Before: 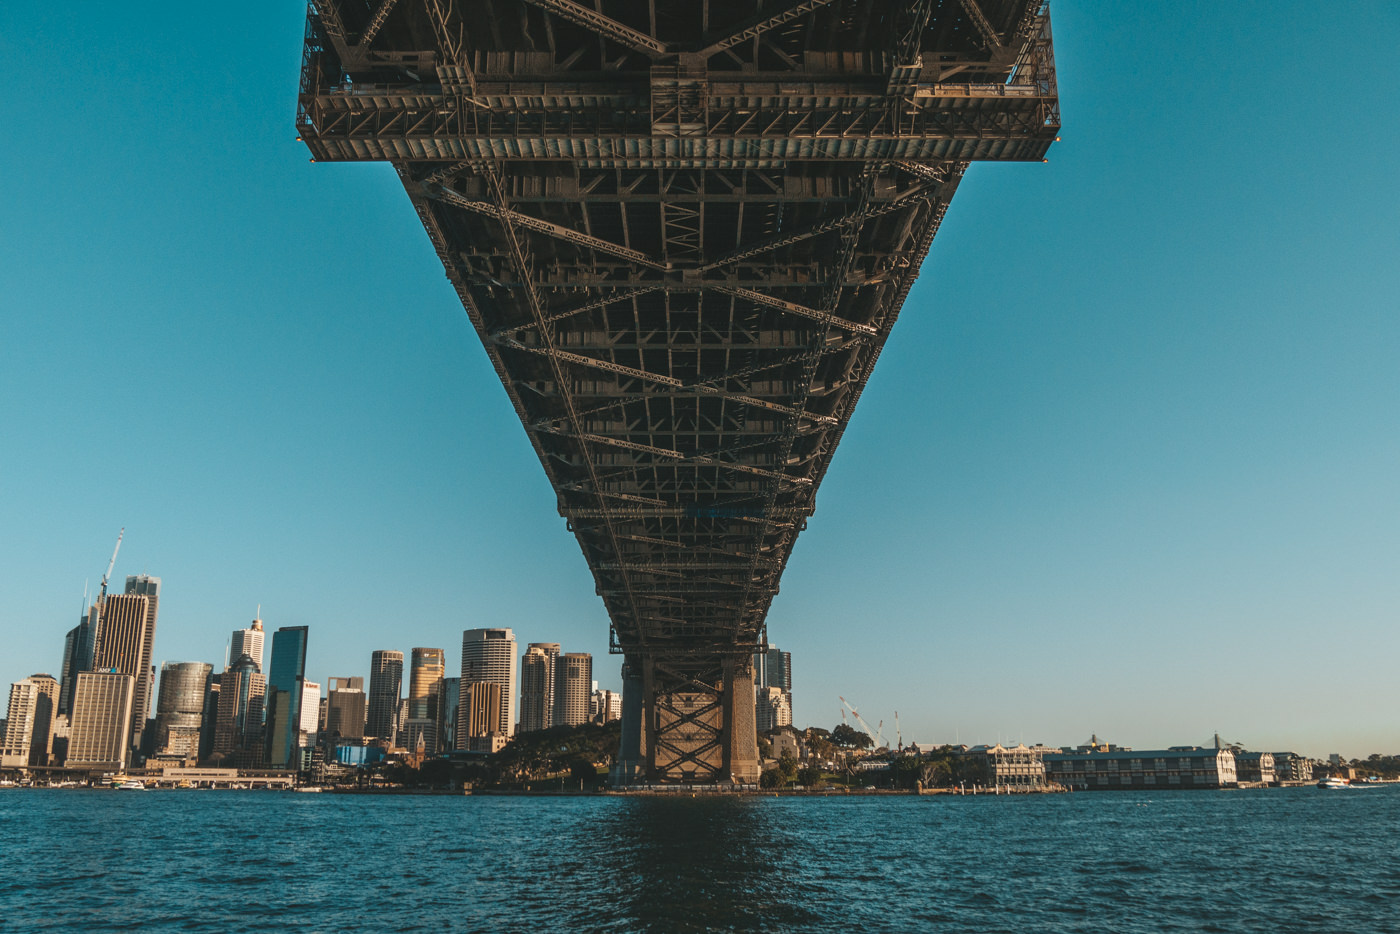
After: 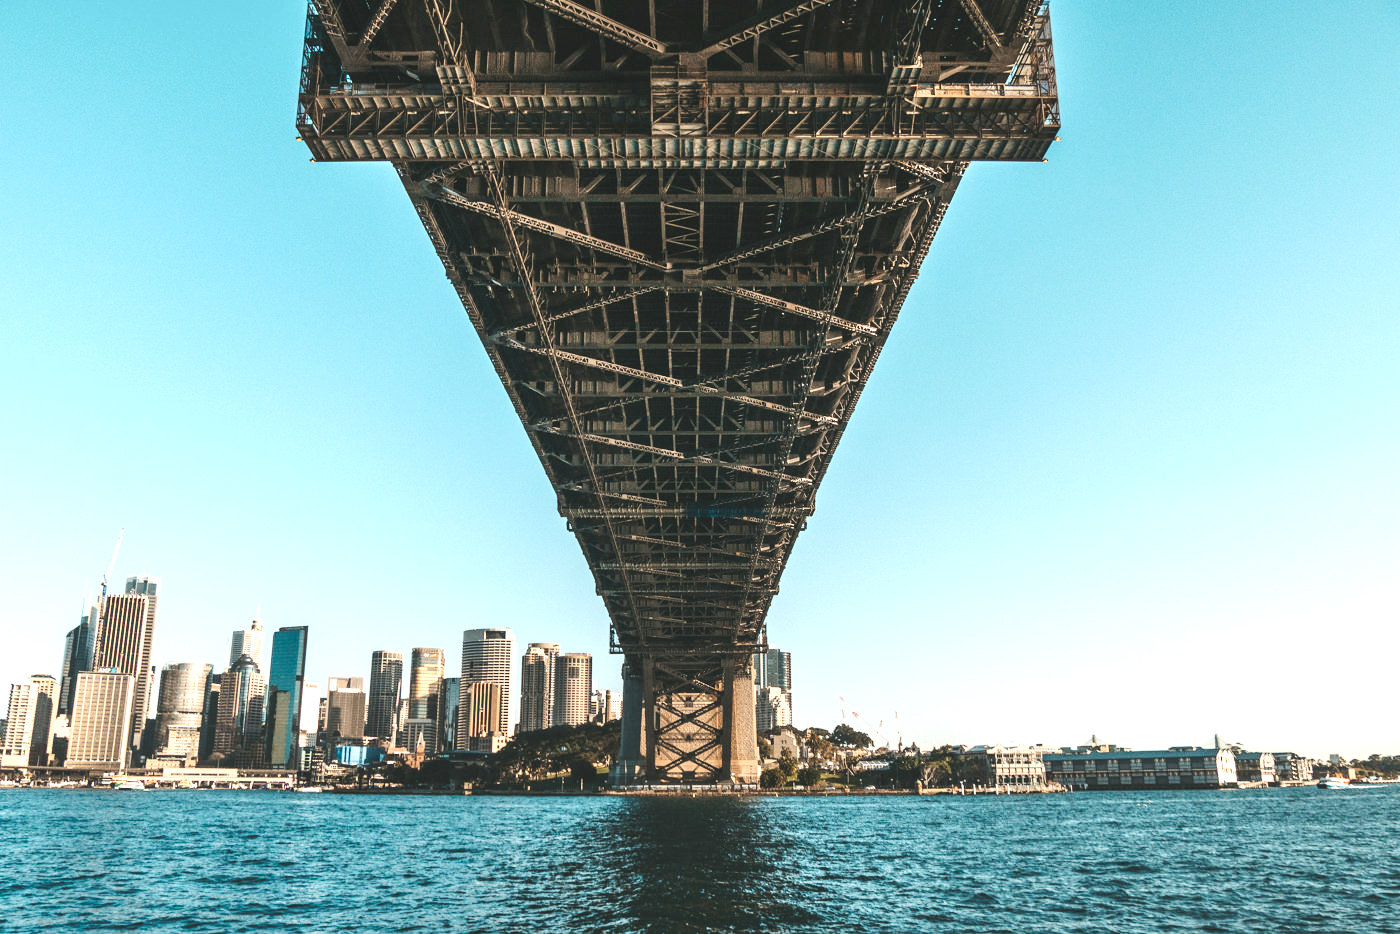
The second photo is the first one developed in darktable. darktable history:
tone curve: curves: ch0 [(0, 0) (0.003, 0.003) (0.011, 0.014) (0.025, 0.031) (0.044, 0.055) (0.069, 0.086) (0.1, 0.124) (0.136, 0.168) (0.177, 0.22) (0.224, 0.278) (0.277, 0.344) (0.335, 0.426) (0.399, 0.515) (0.468, 0.597) (0.543, 0.672) (0.623, 0.746) (0.709, 0.815) (0.801, 0.881) (0.898, 0.939) (1, 1)], preserve colors none
tone equalizer: -8 EV -0.75 EV, -7 EV -0.7 EV, -6 EV -0.6 EV, -5 EV -0.4 EV, -3 EV 0.4 EV, -2 EV 0.6 EV, -1 EV 0.7 EV, +0 EV 0.75 EV, edges refinement/feathering 500, mask exposure compensation -1.57 EV, preserve details no
exposure: exposure 0.77 EV, compensate highlight preservation false
